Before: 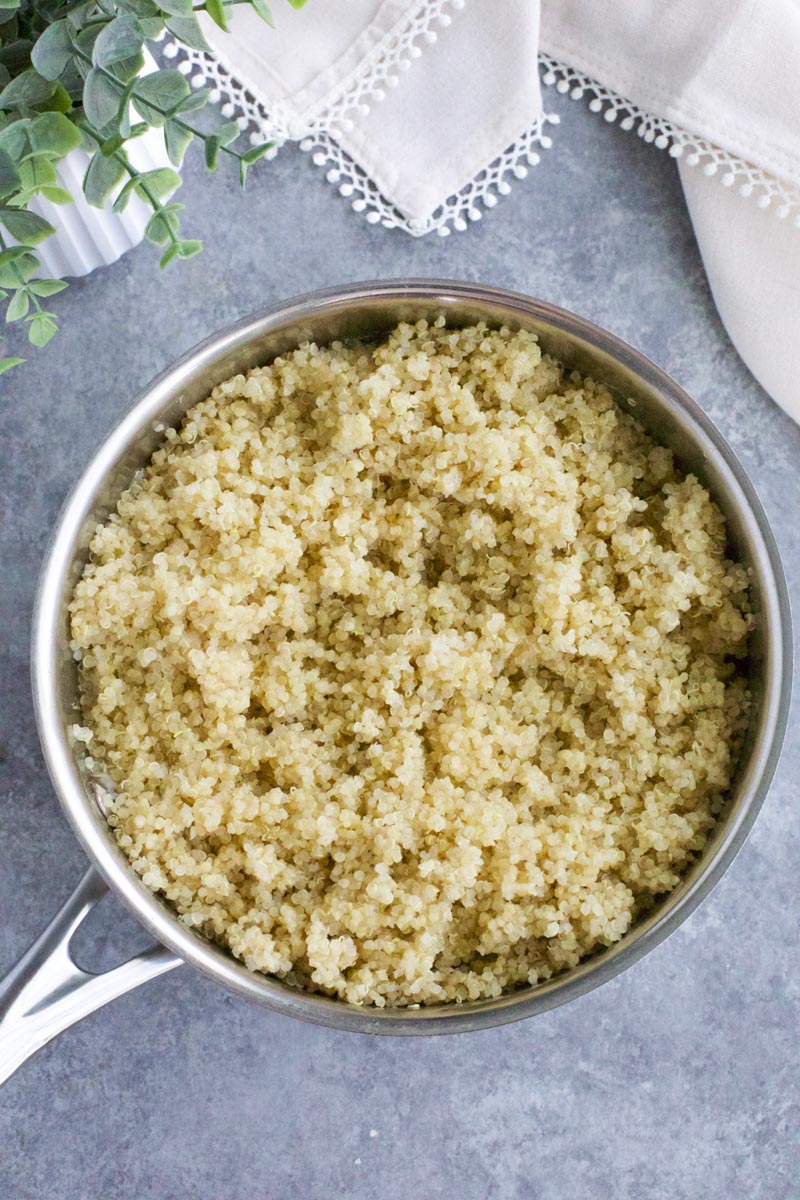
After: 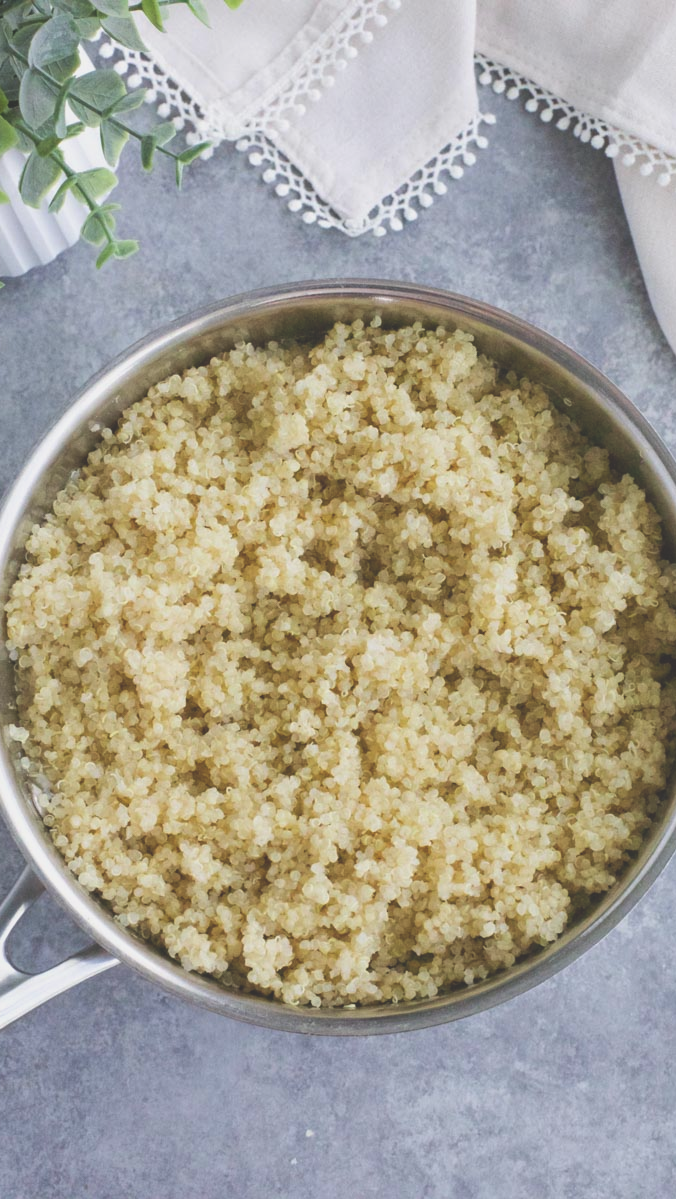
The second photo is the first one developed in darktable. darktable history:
exposure: black level correction -0.023, exposure -0.033 EV, compensate exposure bias true, compensate highlight preservation false
contrast brightness saturation: contrast -0.099, saturation -0.083
tone equalizer: on, module defaults
crop: left 8.075%, right 7.402%
